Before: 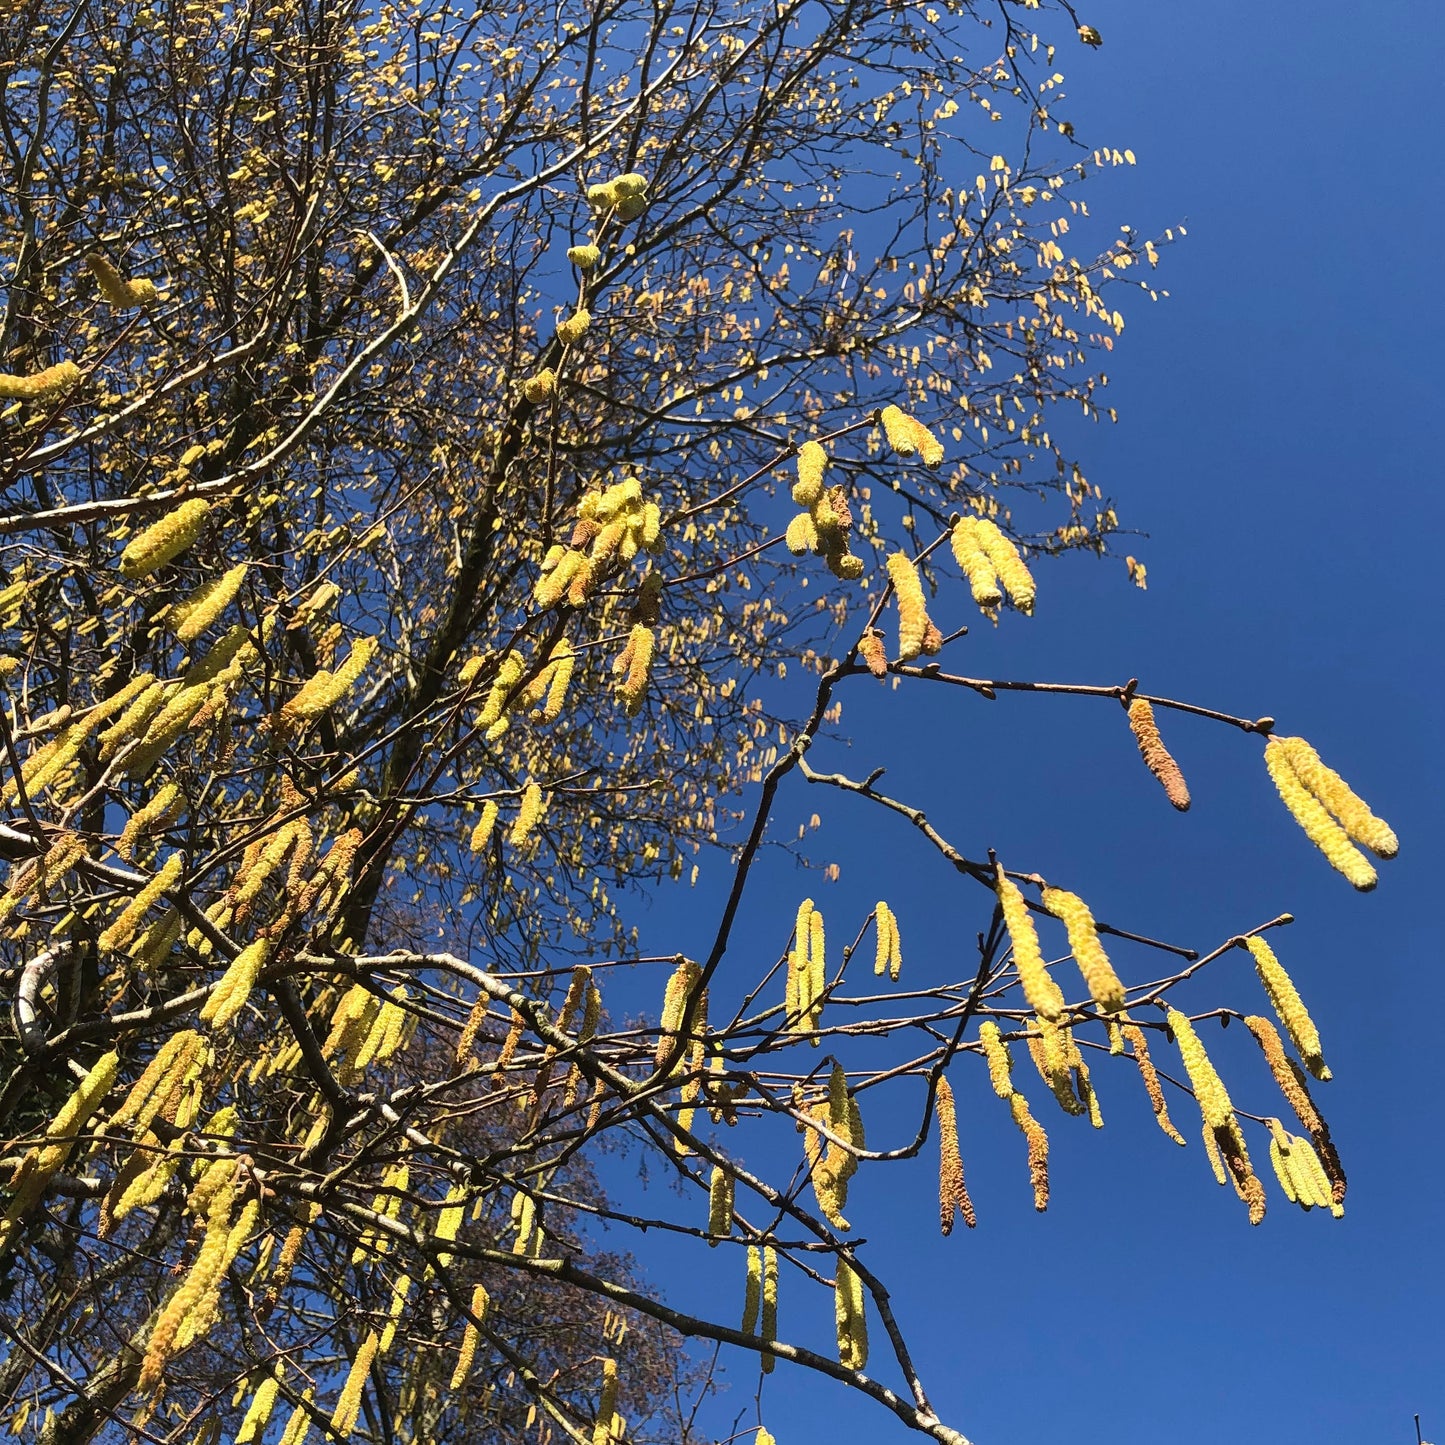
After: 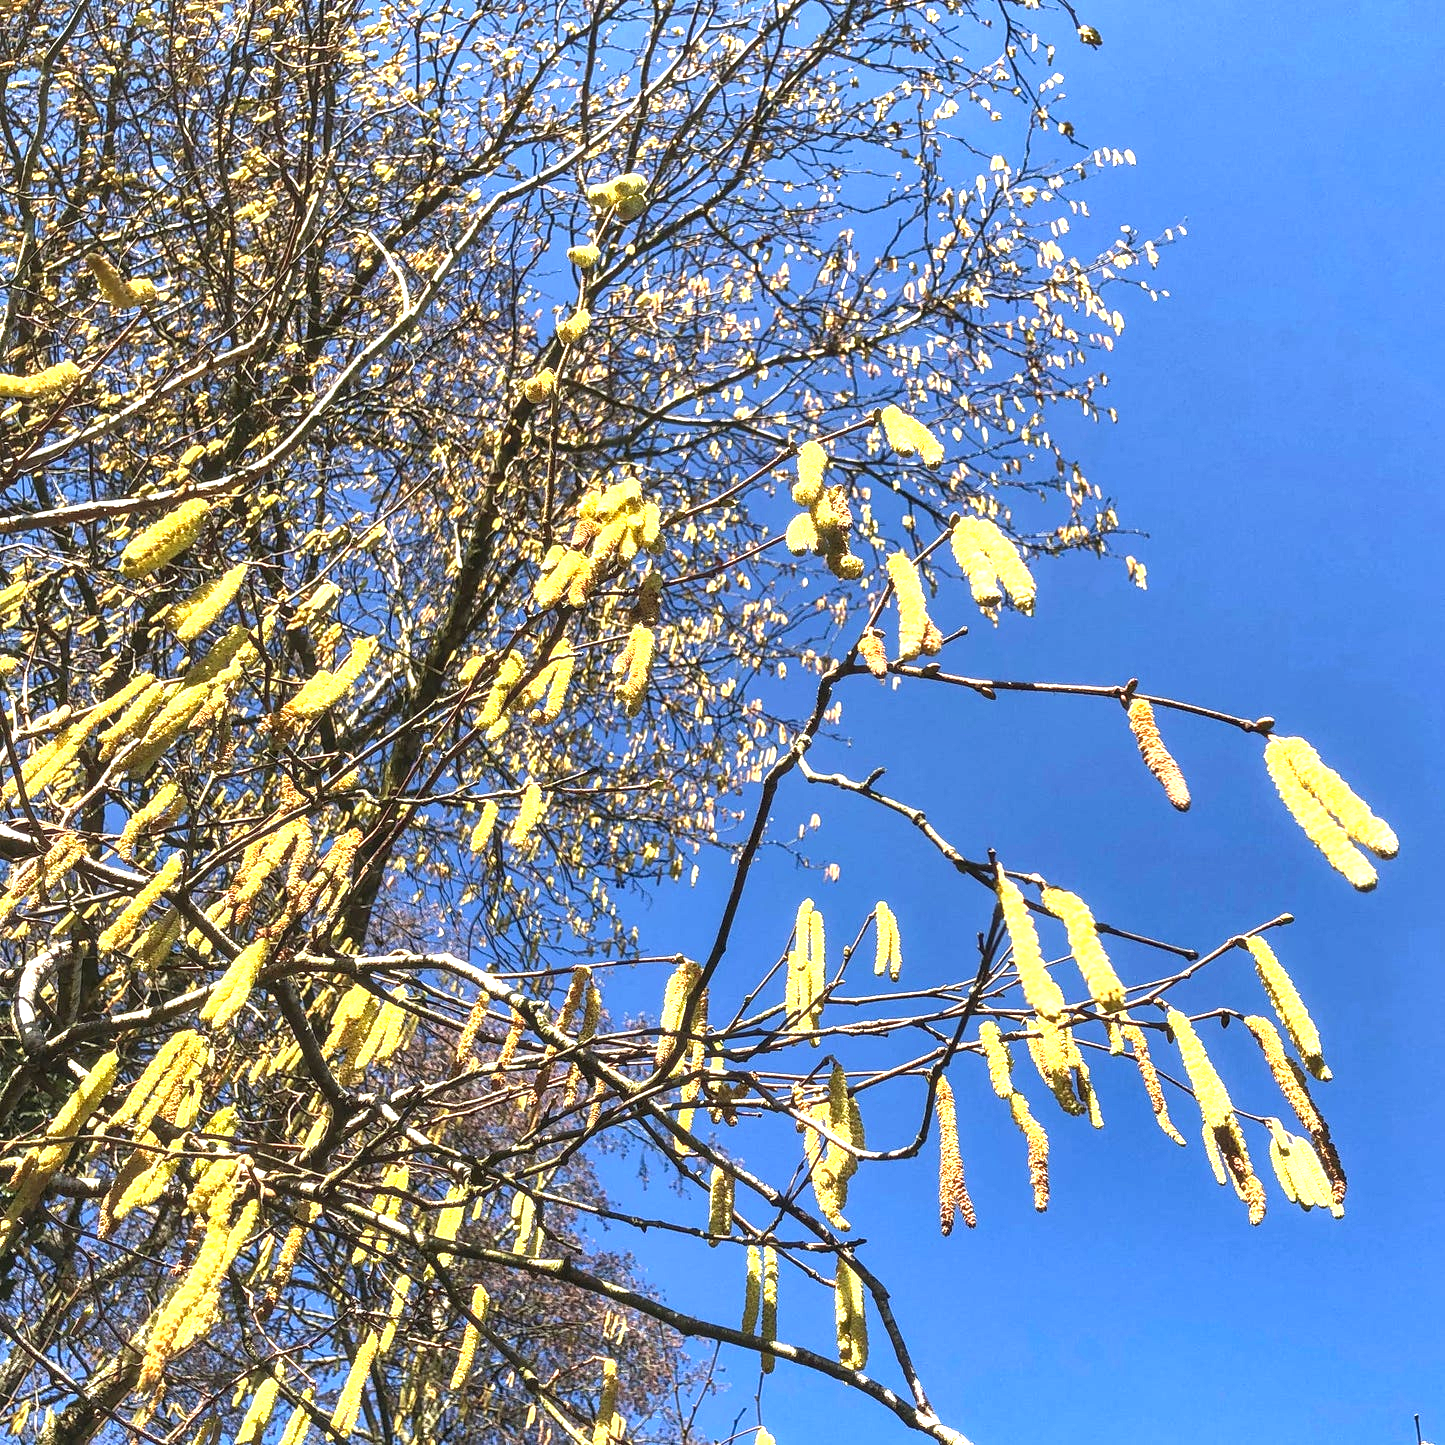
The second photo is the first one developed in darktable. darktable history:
shadows and highlights: soften with gaussian
local contrast: on, module defaults
exposure: black level correction 0, exposure 1.44 EV, compensate highlight preservation false
